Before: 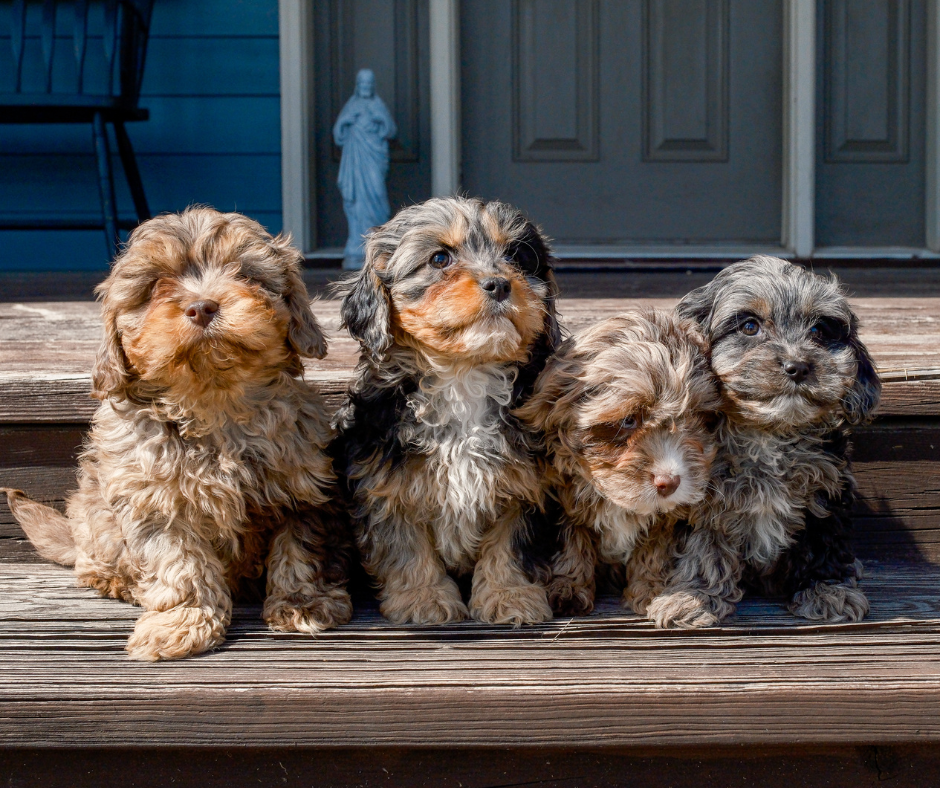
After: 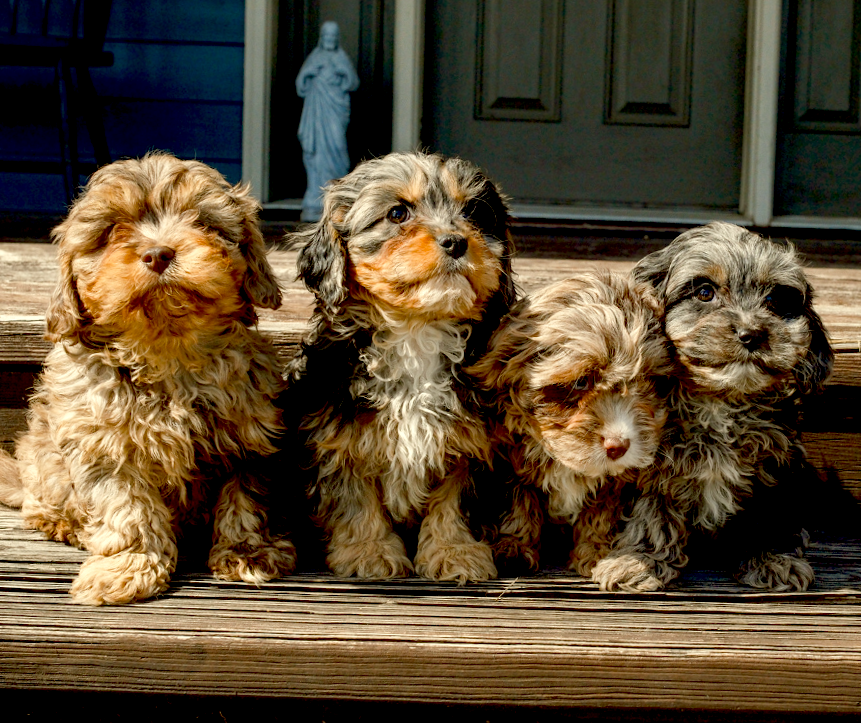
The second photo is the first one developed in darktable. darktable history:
color correction: highlights a* -1.52, highlights b* 10.46, shadows a* 0.445, shadows b* 19.72
exposure: black level correction 0.026, exposure 0.186 EV, compensate highlight preservation false
crop and rotate: angle -2.07°, left 3.111%, top 3.765%, right 1.357%, bottom 0.537%
